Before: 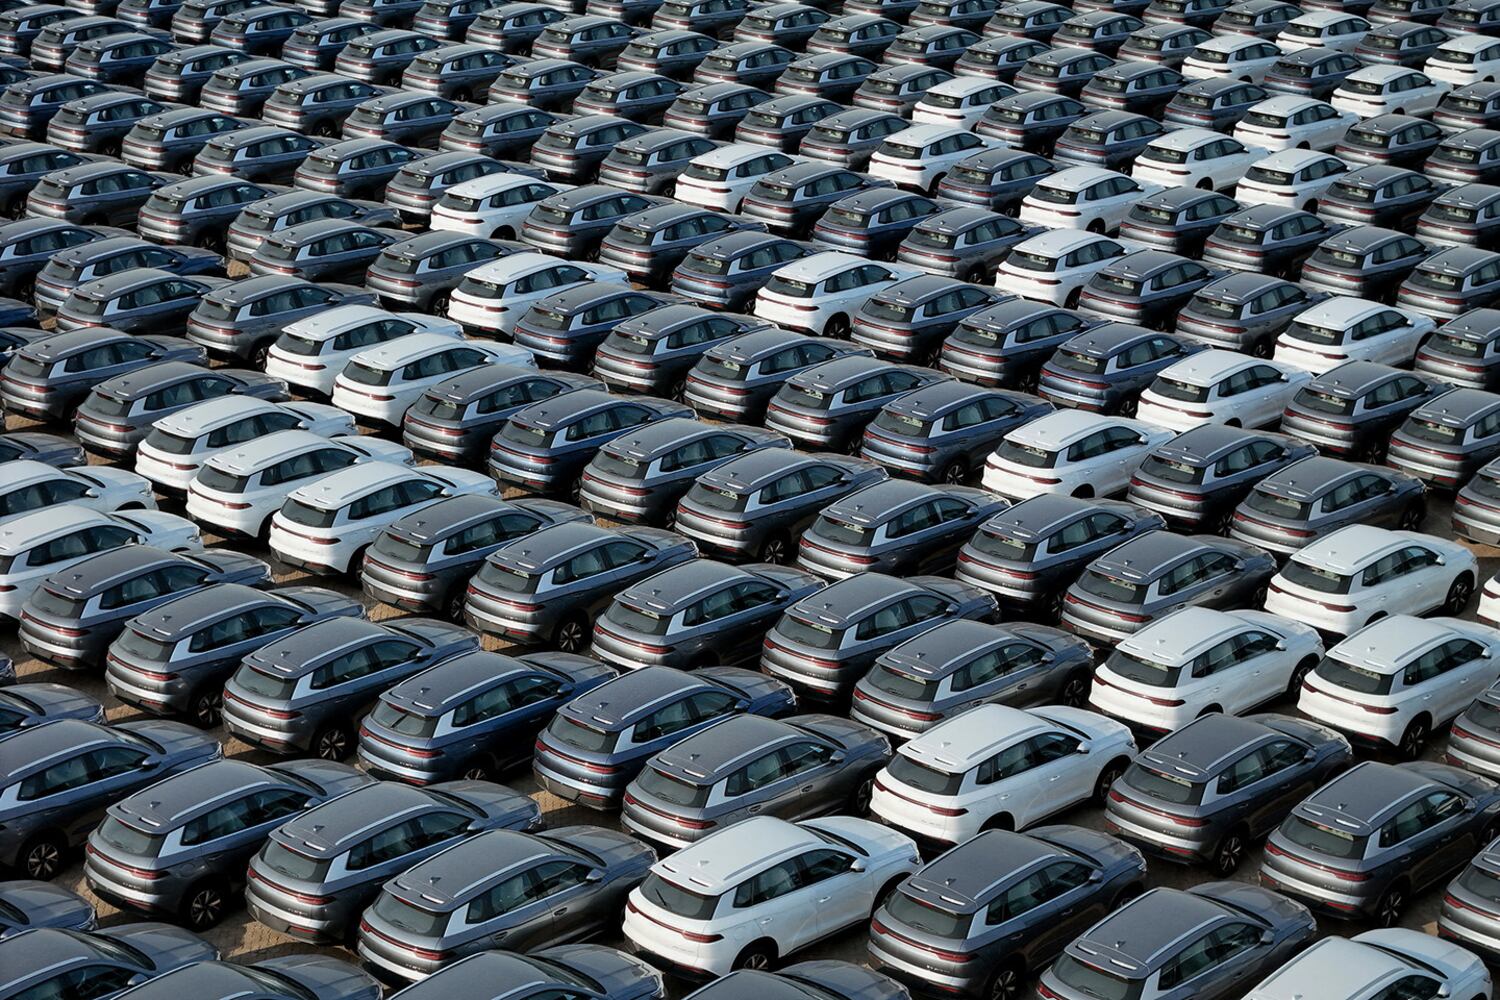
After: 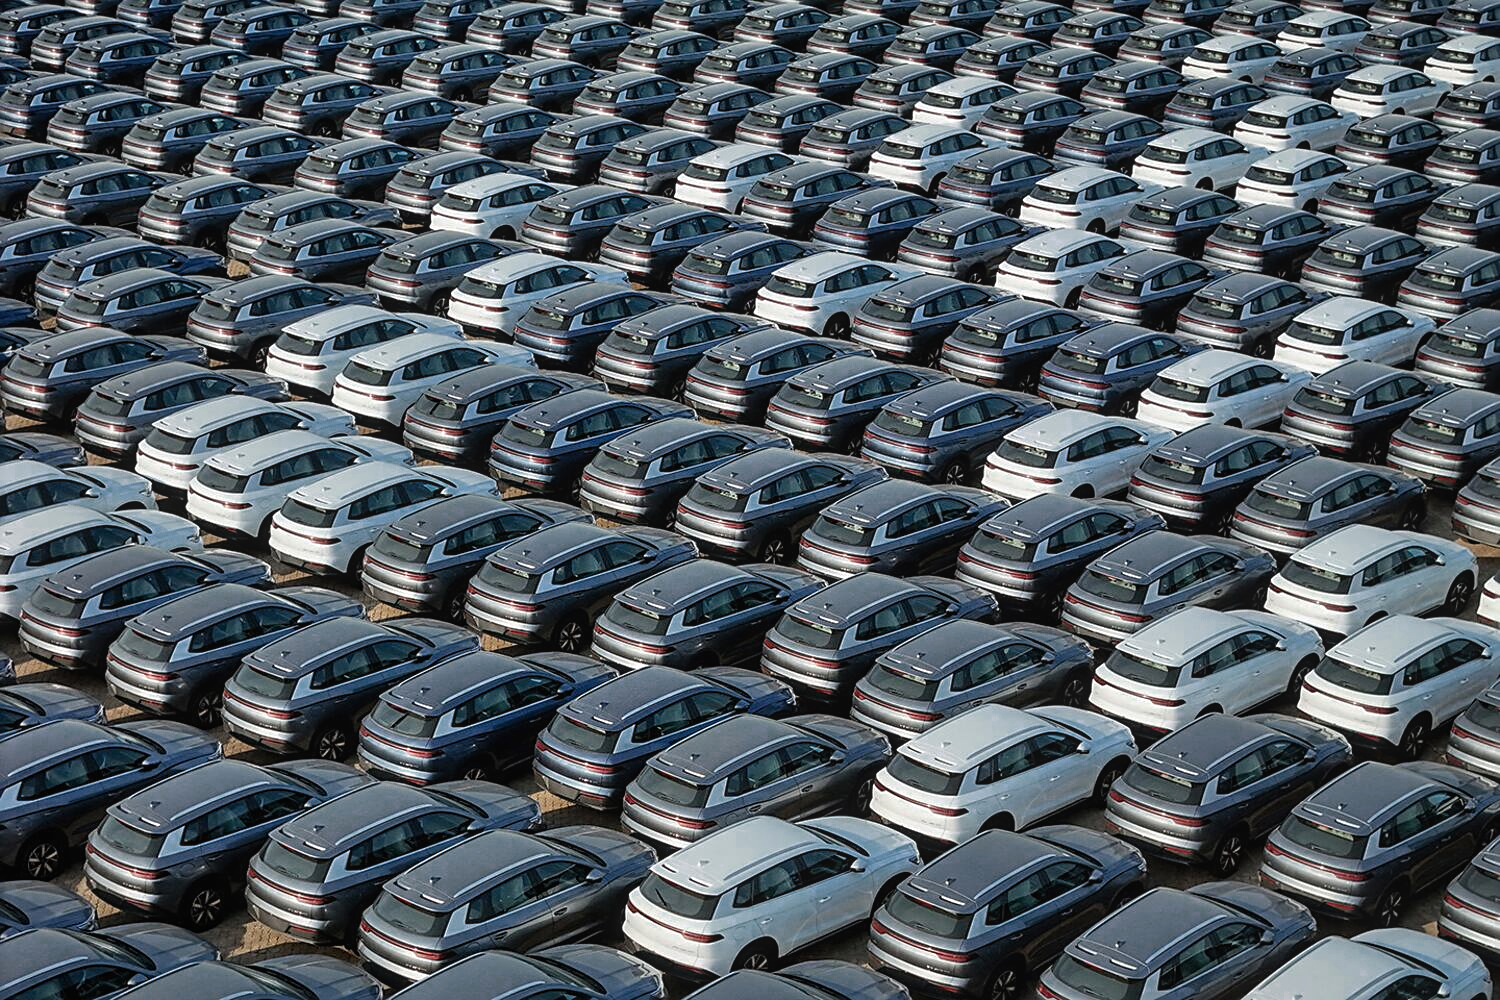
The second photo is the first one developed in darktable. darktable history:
levels: levels [0, 0.476, 0.951]
color zones: curves: ch0 [(0.25, 0.5) (0.636, 0.25) (0.75, 0.5)]
sharpen: on, module defaults
local contrast: detail 109%
